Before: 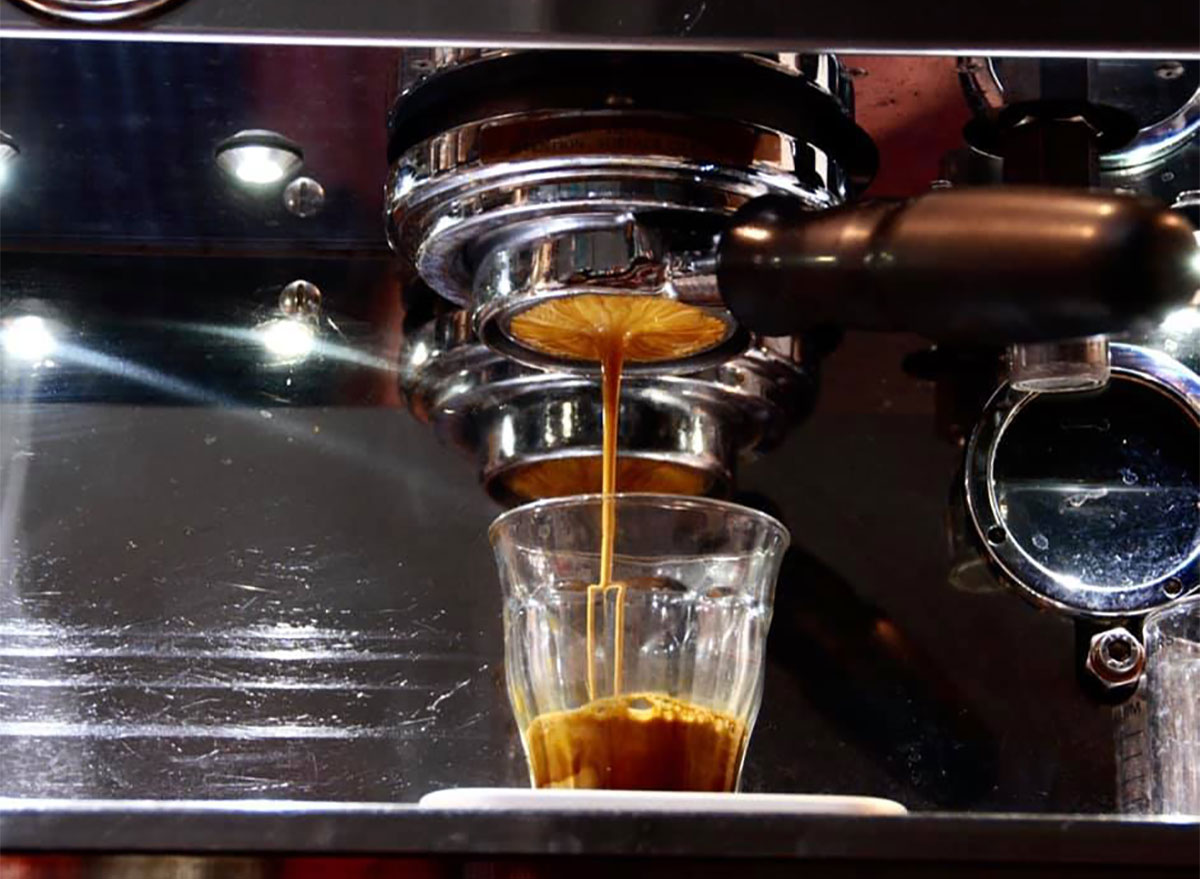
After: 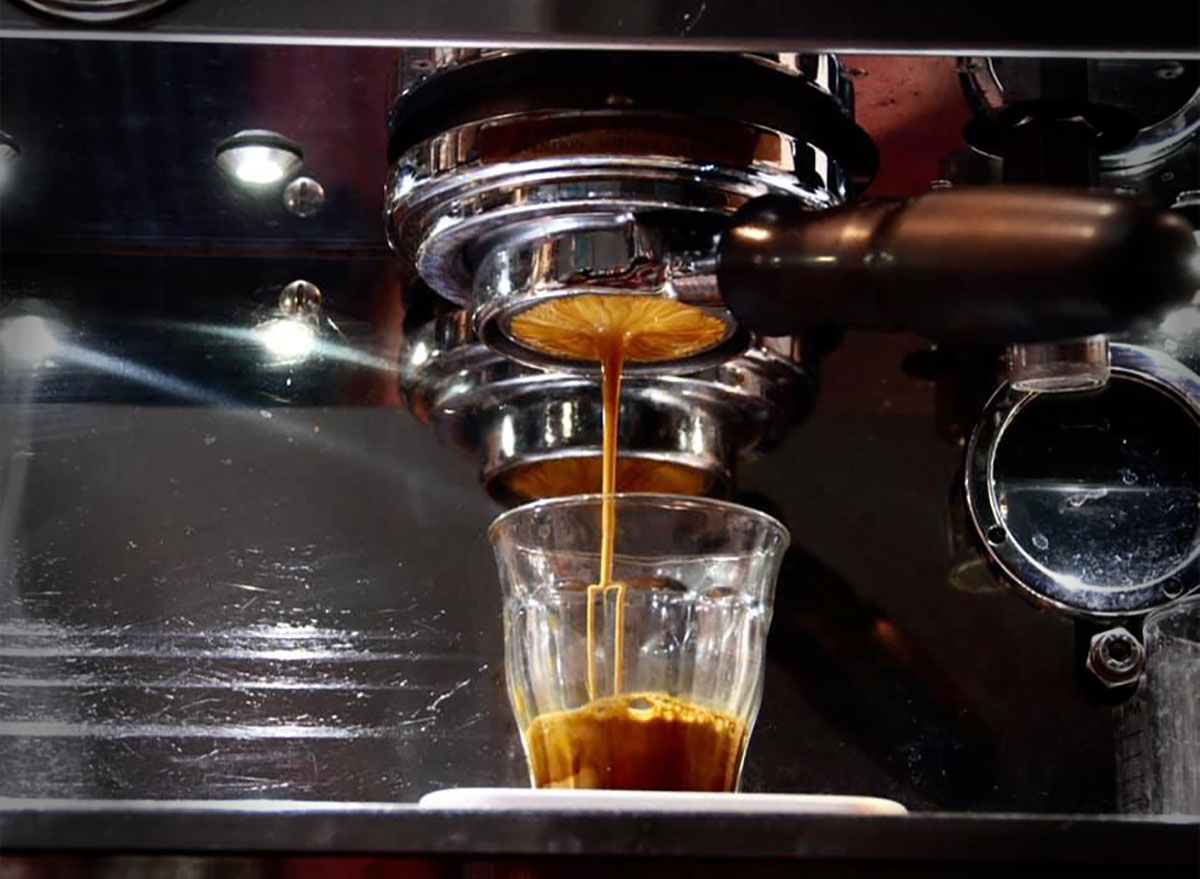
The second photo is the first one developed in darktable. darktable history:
vignetting: fall-off start 75.97%, fall-off radius 26.42%, brightness -0.732, saturation -0.484, width/height ratio 0.966
